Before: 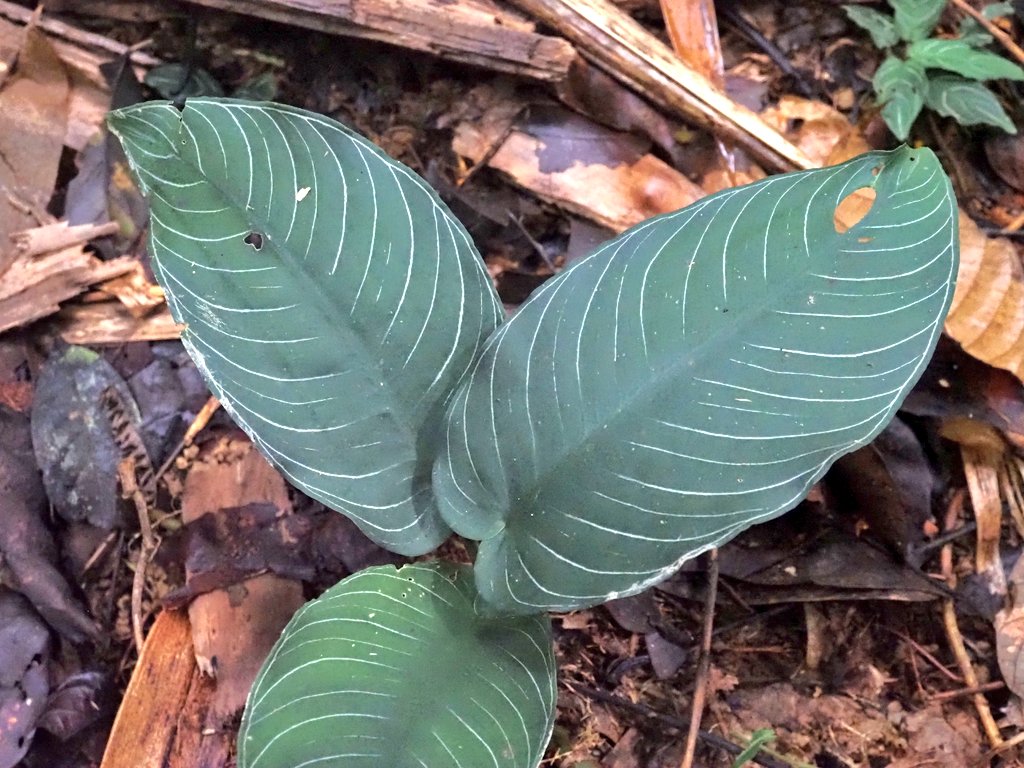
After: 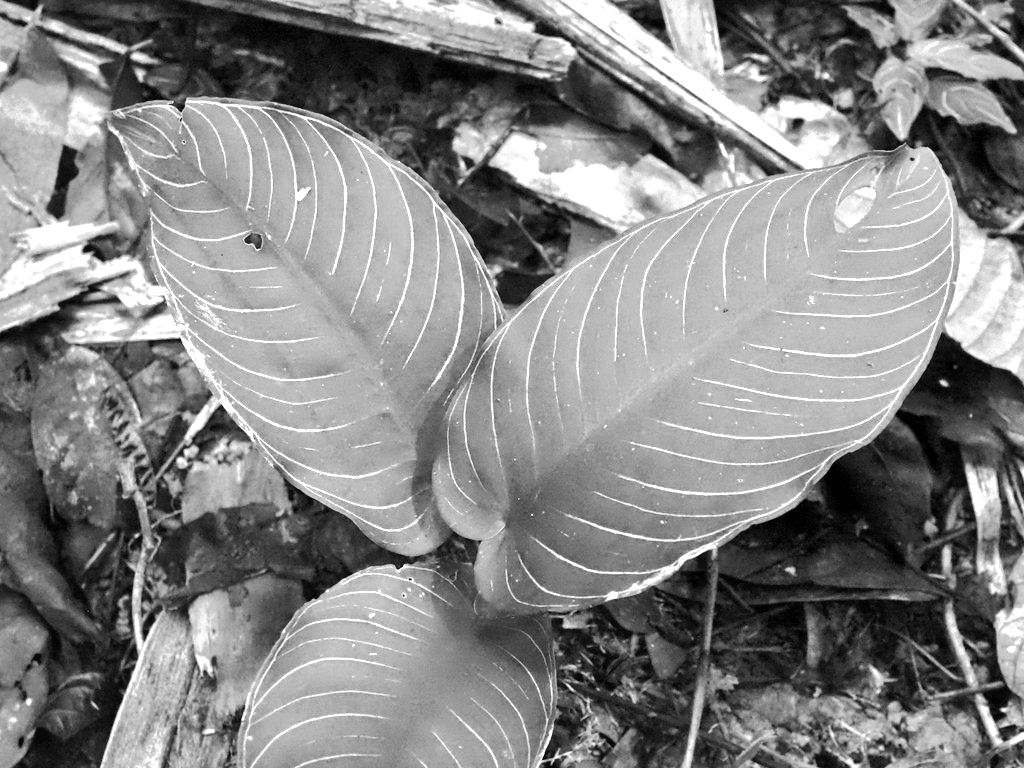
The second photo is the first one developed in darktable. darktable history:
monochrome: on, module defaults
tone equalizer: -8 EV 0.001 EV, -7 EV -0.002 EV, -6 EV 0.002 EV, -5 EV -0.03 EV, -4 EV -0.116 EV, -3 EV -0.169 EV, -2 EV 0.24 EV, -1 EV 0.702 EV, +0 EV 0.493 EV
